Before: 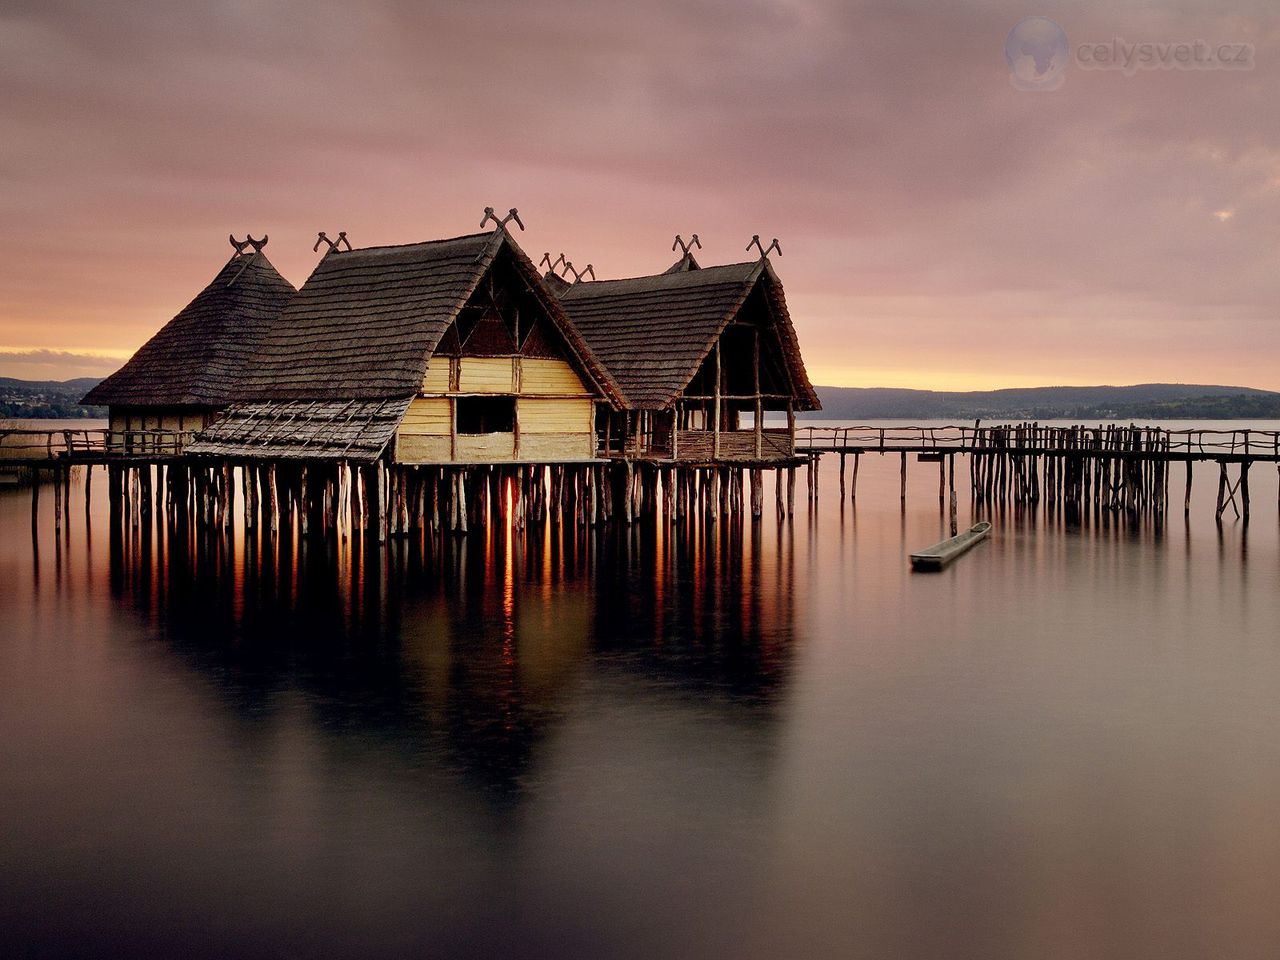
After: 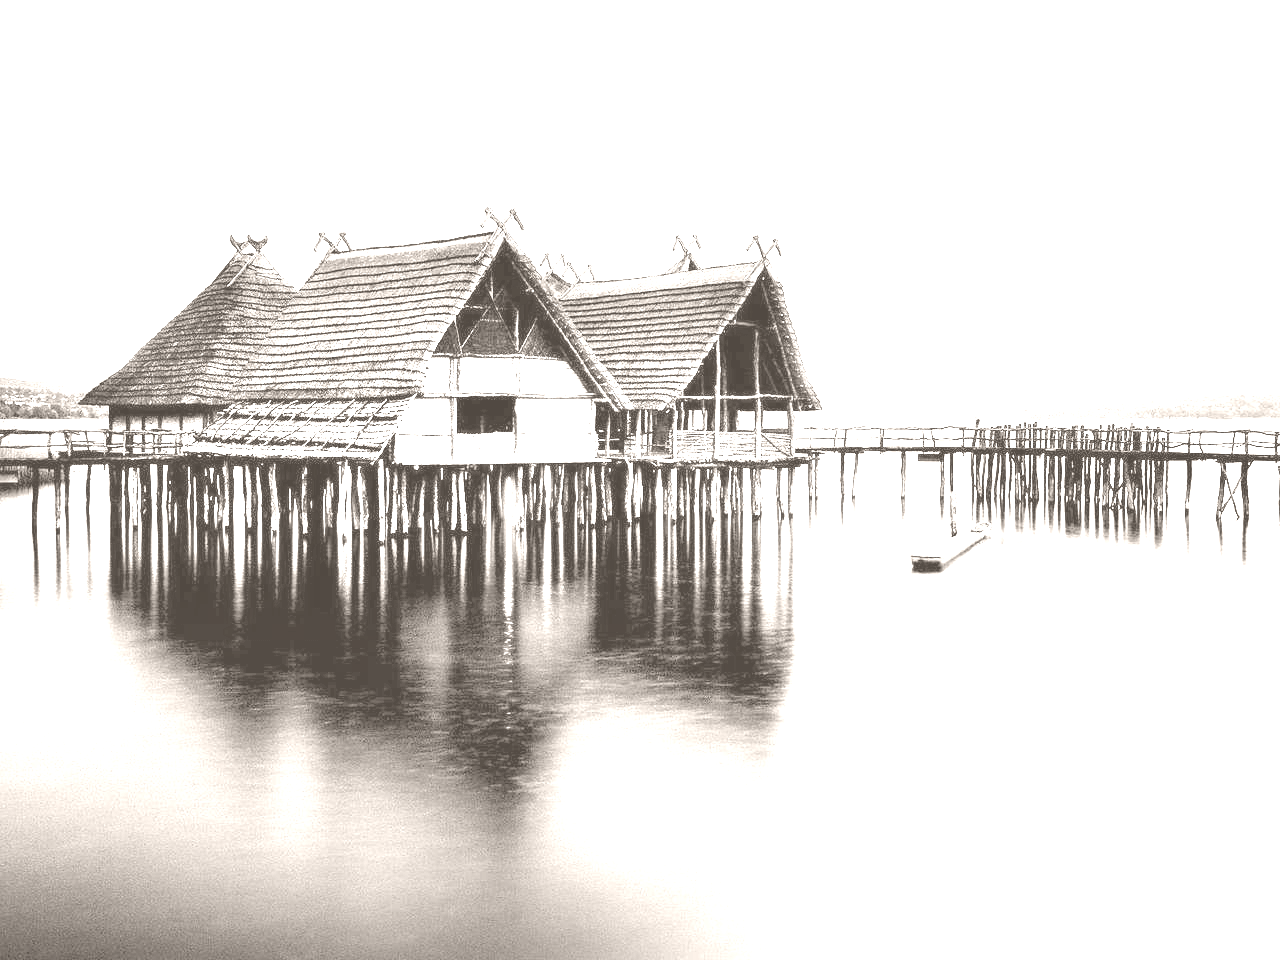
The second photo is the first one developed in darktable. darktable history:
colorize: hue 34.49°, saturation 35.33%, source mix 100%, lightness 55%, version 1
exposure: exposure 3 EV, compensate highlight preservation false
white balance: red 0.967, blue 1.049
